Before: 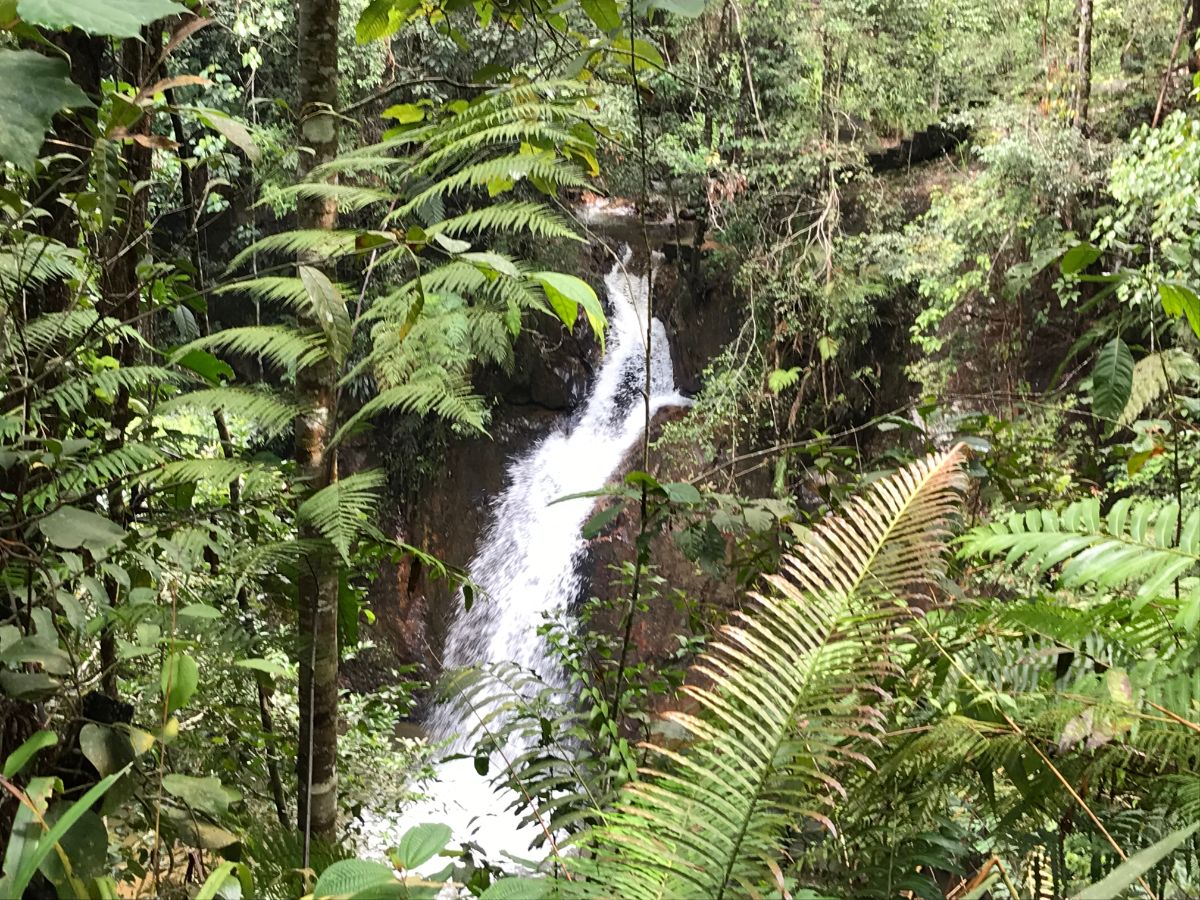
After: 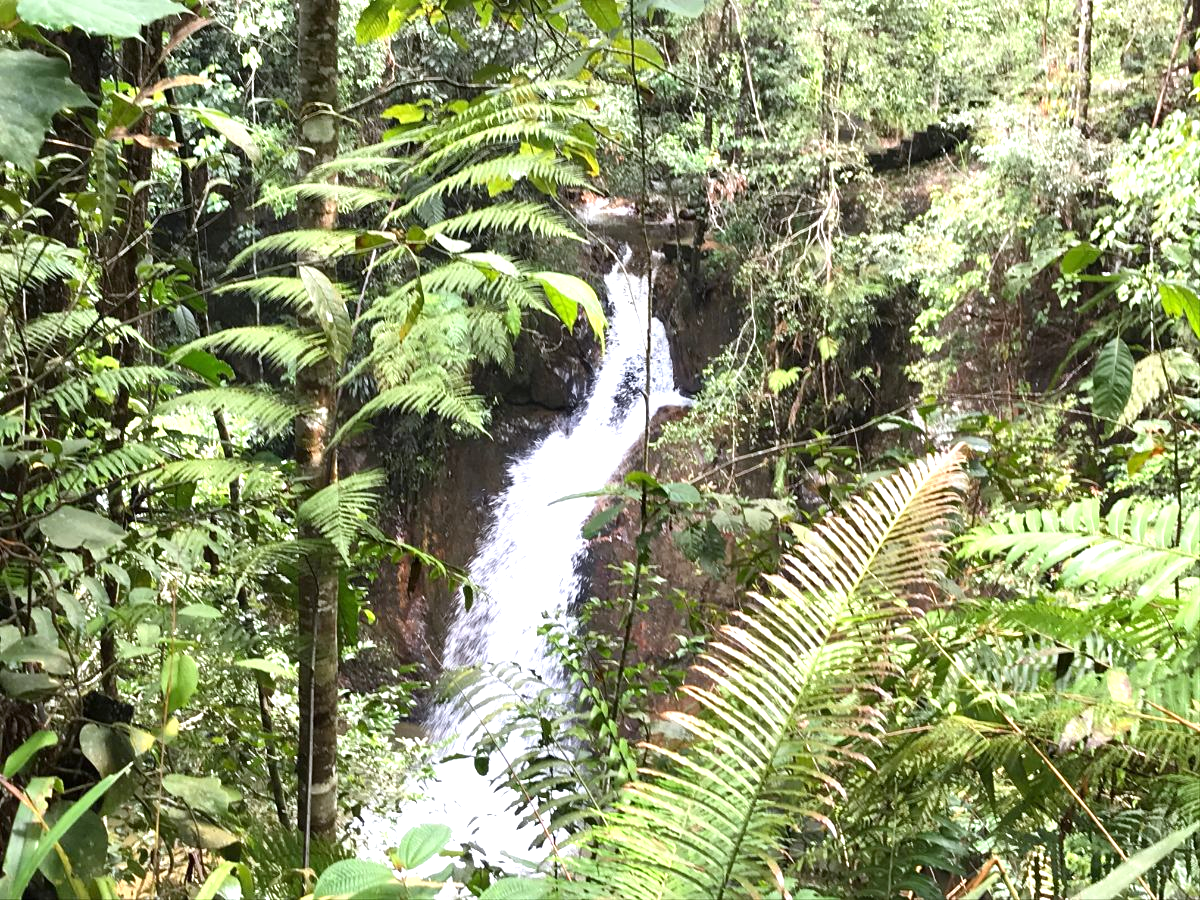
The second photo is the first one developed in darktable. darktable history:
white balance: red 0.984, blue 1.059
exposure: exposure 0.785 EV, compensate highlight preservation false
